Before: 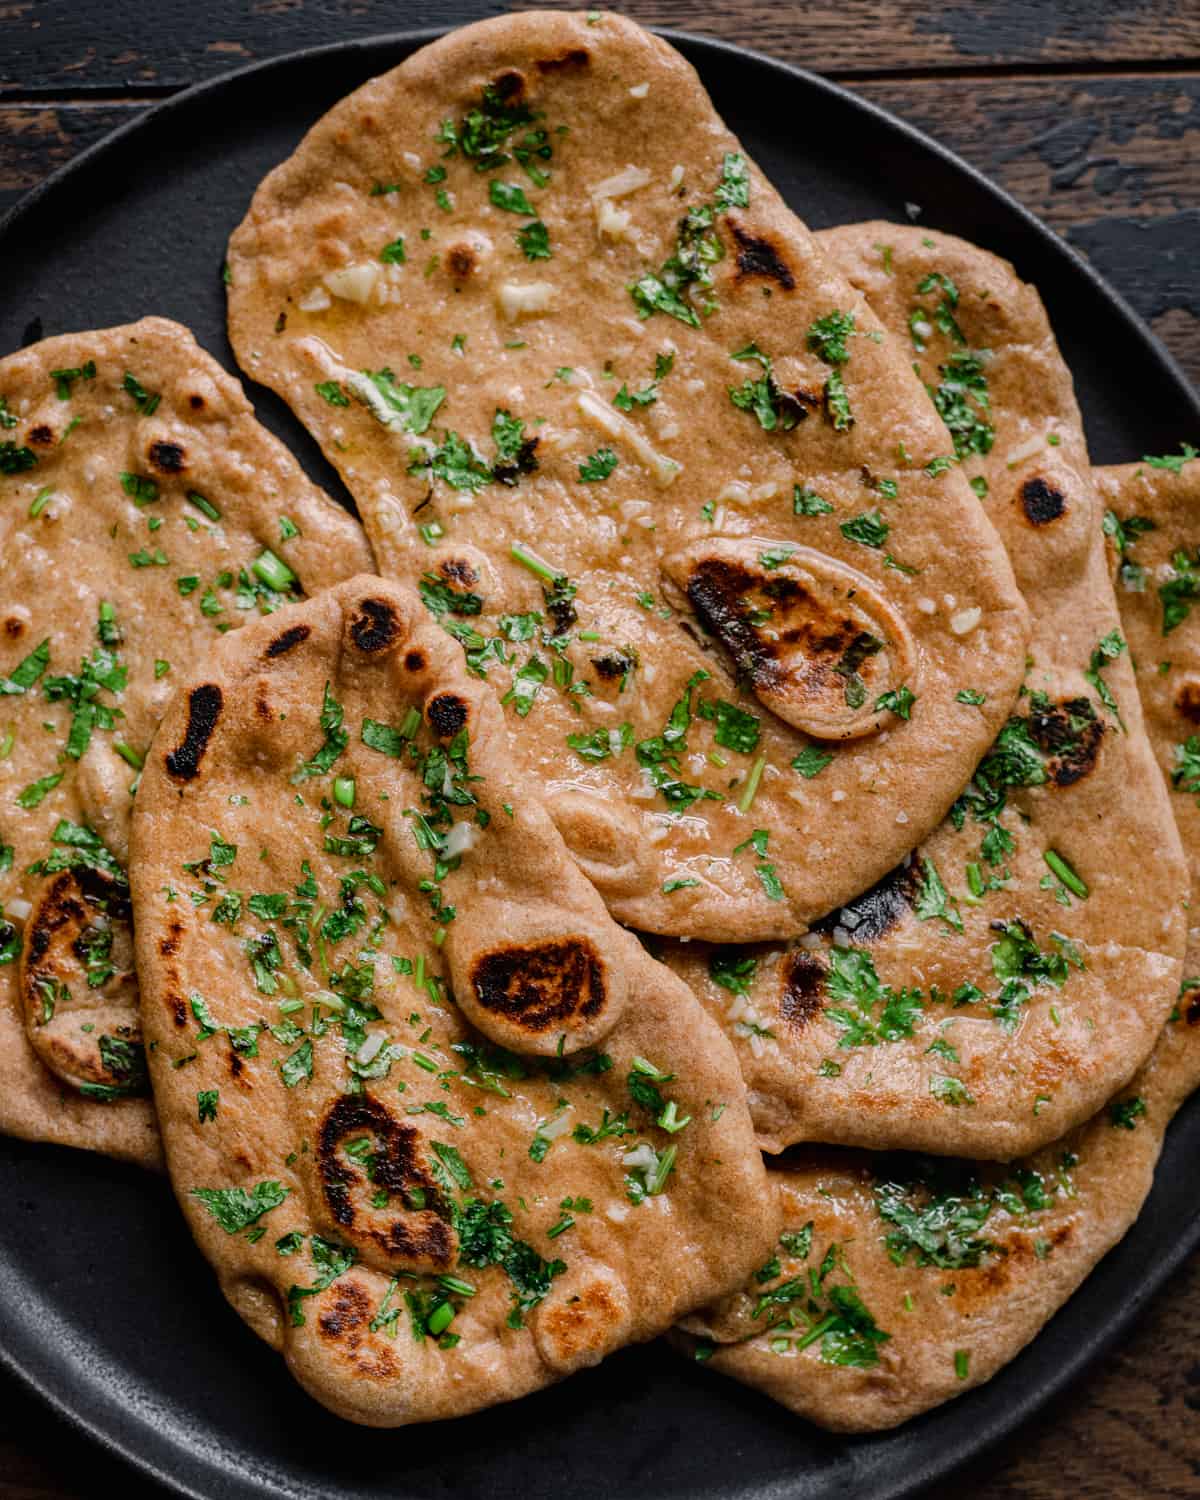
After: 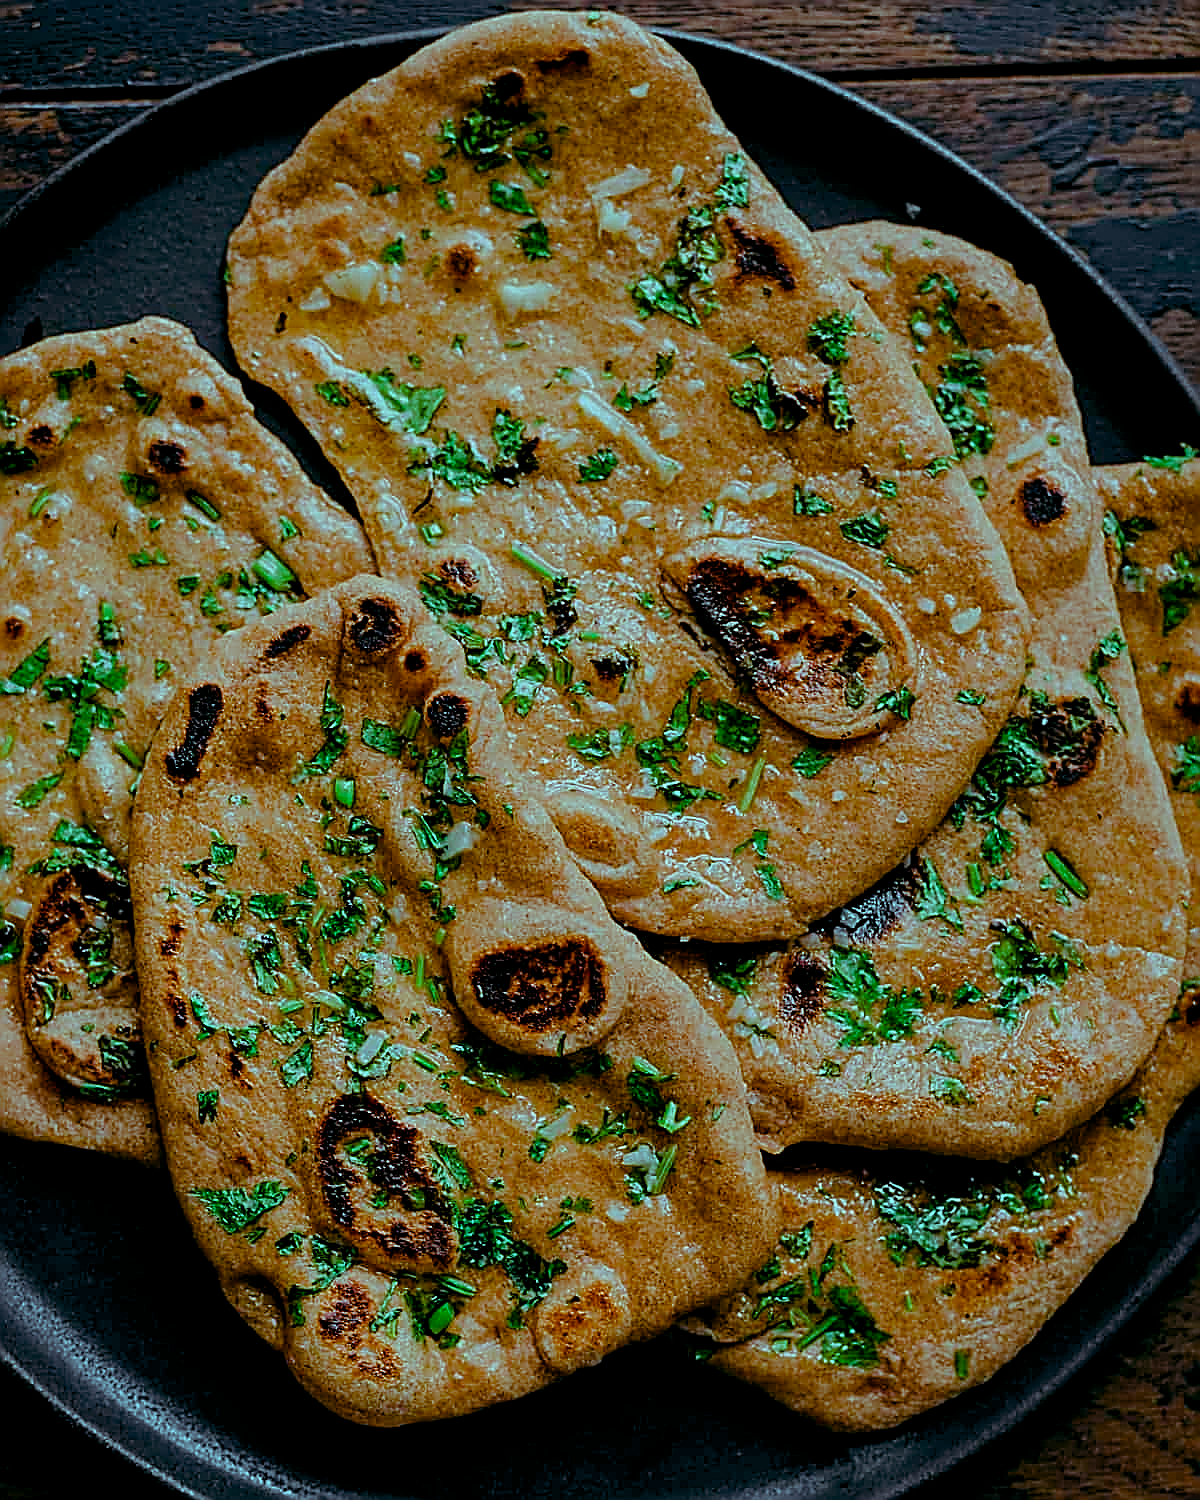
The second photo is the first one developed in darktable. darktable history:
color balance rgb: shadows lift › luminance -7.7%, shadows lift › chroma 2.13%, shadows lift › hue 165.27°, power › luminance -7.77%, power › chroma 1.34%, power › hue 330.55°, highlights gain › luminance -33.33%, highlights gain › chroma 5.68%, highlights gain › hue 217.2°, global offset › luminance -0.33%, global offset › chroma 0.11%, global offset › hue 165.27°, perceptual saturation grading › global saturation 27.72%, perceptual saturation grading › highlights -25%, perceptual saturation grading › mid-tones 25%, perceptual saturation grading › shadows 50%
sharpen: amount 1.861
white balance: emerald 1
